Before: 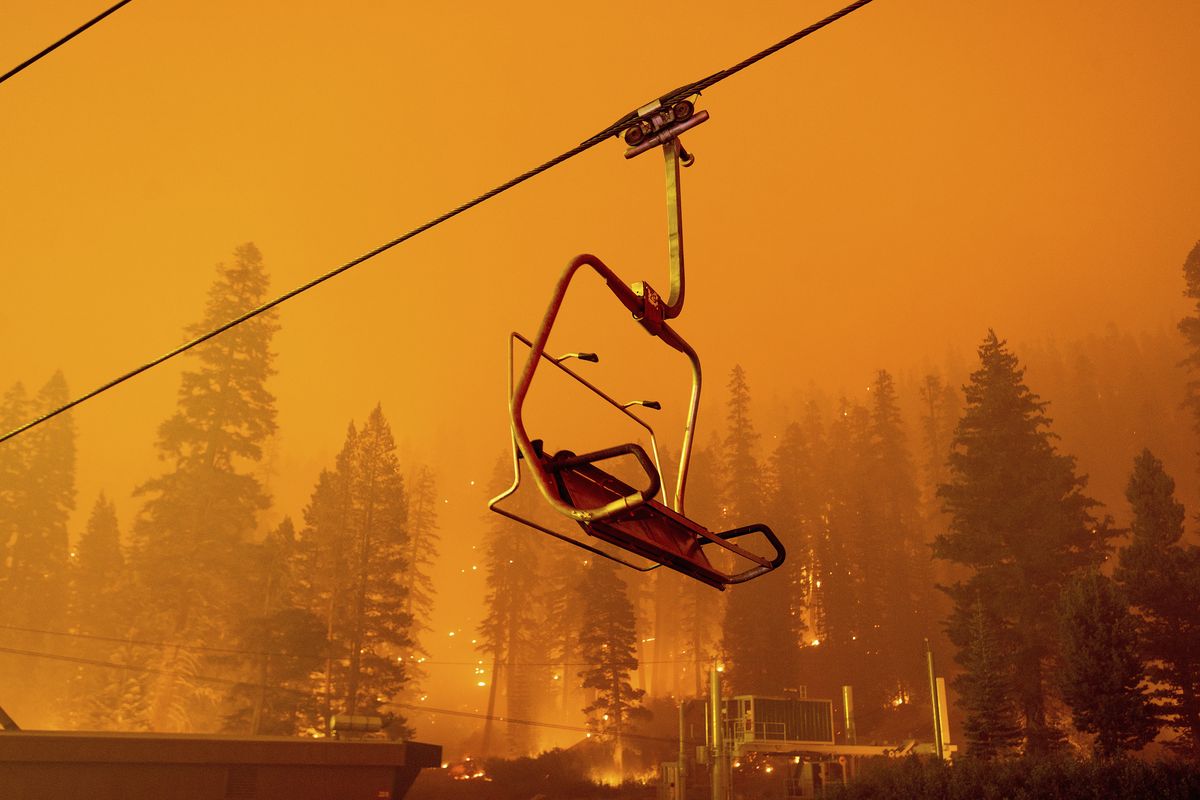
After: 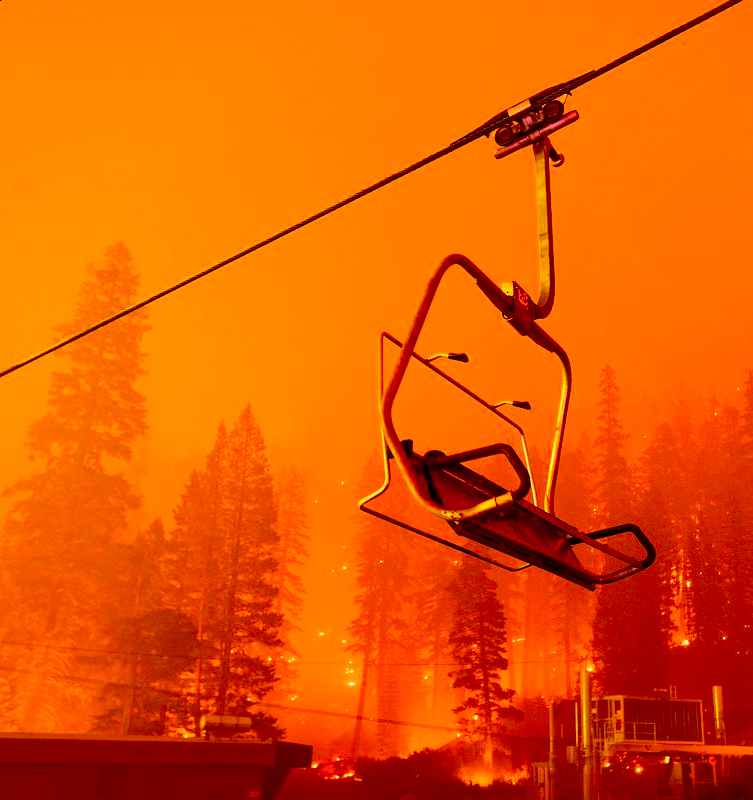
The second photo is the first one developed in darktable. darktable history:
crop: left 10.84%, right 26.383%
tone curve: curves: ch0 [(0, 0) (0.068, 0.031) (0.175, 0.132) (0.337, 0.304) (0.498, 0.511) (0.748, 0.762) (0.993, 0.954)]; ch1 [(0, 0) (0.294, 0.184) (0.359, 0.34) (0.362, 0.35) (0.43, 0.41) (0.469, 0.453) (0.495, 0.489) (0.54, 0.563) (0.612, 0.641) (1, 1)]; ch2 [(0, 0) (0.431, 0.419) (0.495, 0.502) (0.524, 0.534) (0.557, 0.56) (0.634, 0.654) (0.728, 0.722) (1, 1)], color space Lab, independent channels, preserve colors none
color correction: highlights b* 0.051, saturation 1.34
